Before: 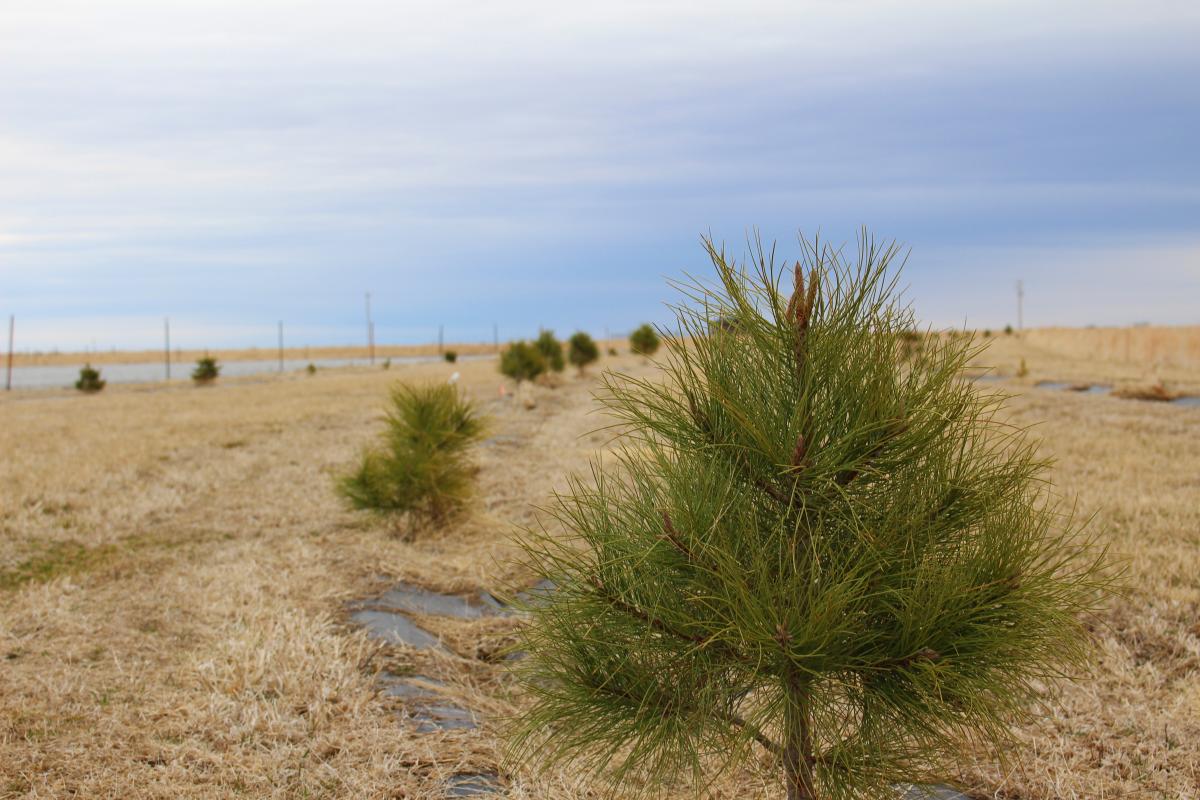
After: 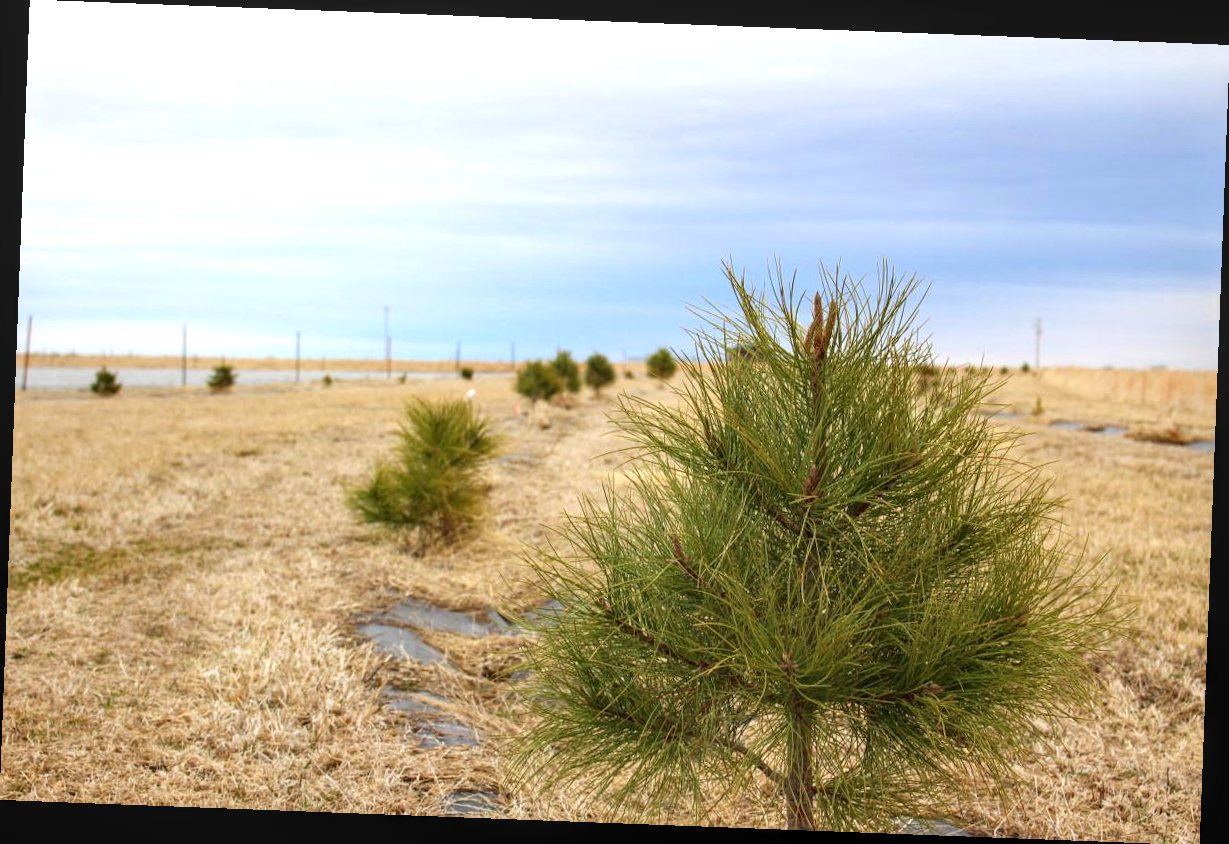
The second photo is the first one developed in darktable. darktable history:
rotate and perspective: rotation 2.17°, automatic cropping off
local contrast: on, module defaults
exposure: black level correction 0, exposure 0.7 EV, compensate exposure bias true, compensate highlight preservation false
